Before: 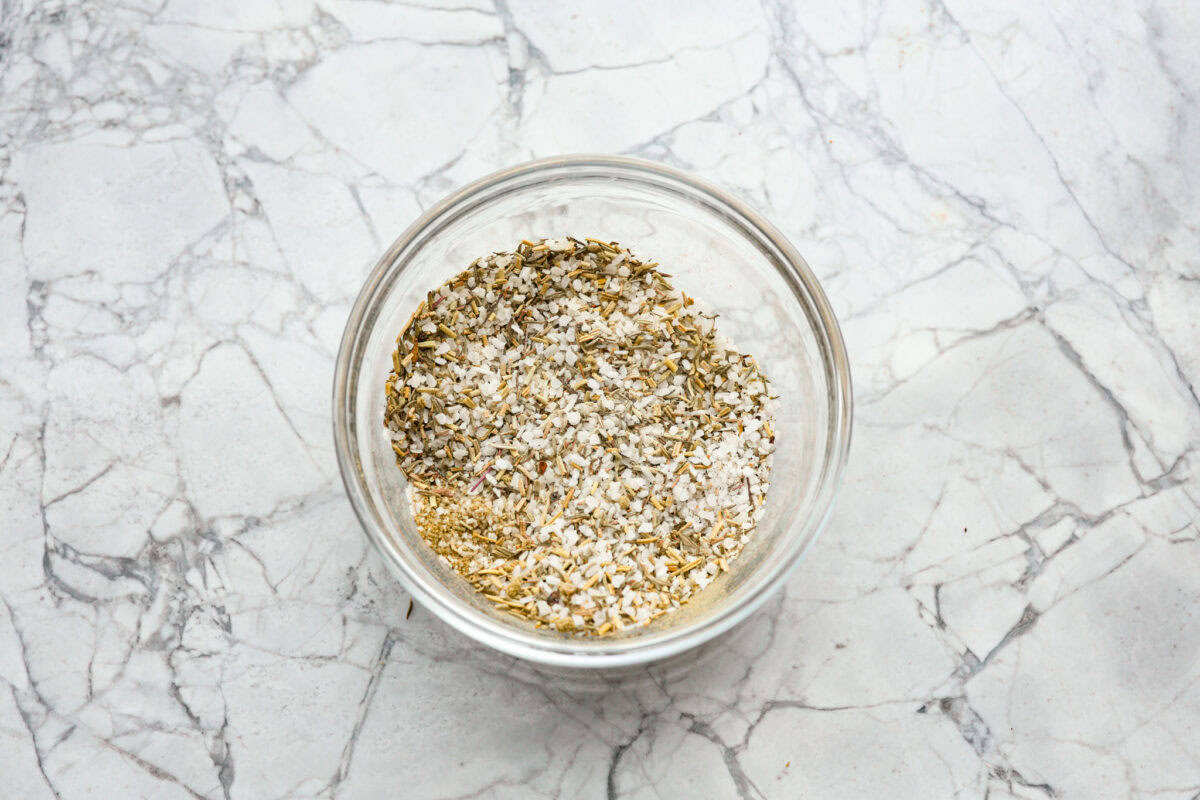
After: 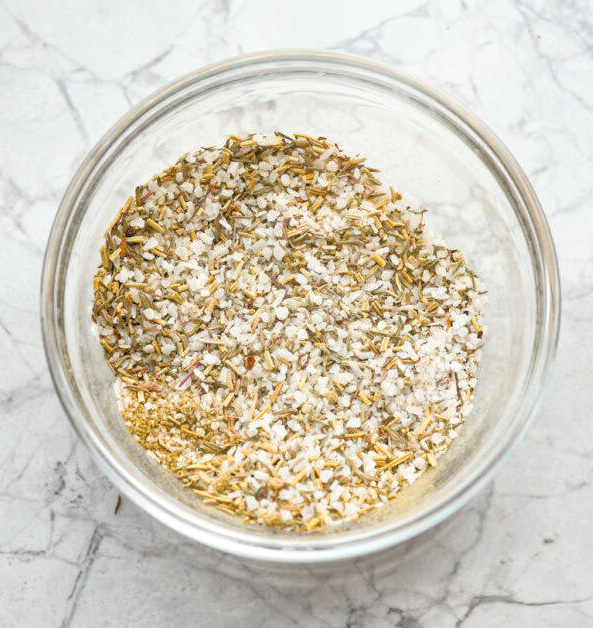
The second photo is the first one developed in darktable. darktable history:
bloom: size 9%, threshold 100%, strength 7%
crop and rotate: angle 0.02°, left 24.353%, top 13.219%, right 26.156%, bottom 8.224%
tone equalizer: -7 EV 0.15 EV, -6 EV 0.6 EV, -5 EV 1.15 EV, -4 EV 1.33 EV, -3 EV 1.15 EV, -2 EV 0.6 EV, -1 EV 0.15 EV, mask exposure compensation -0.5 EV
